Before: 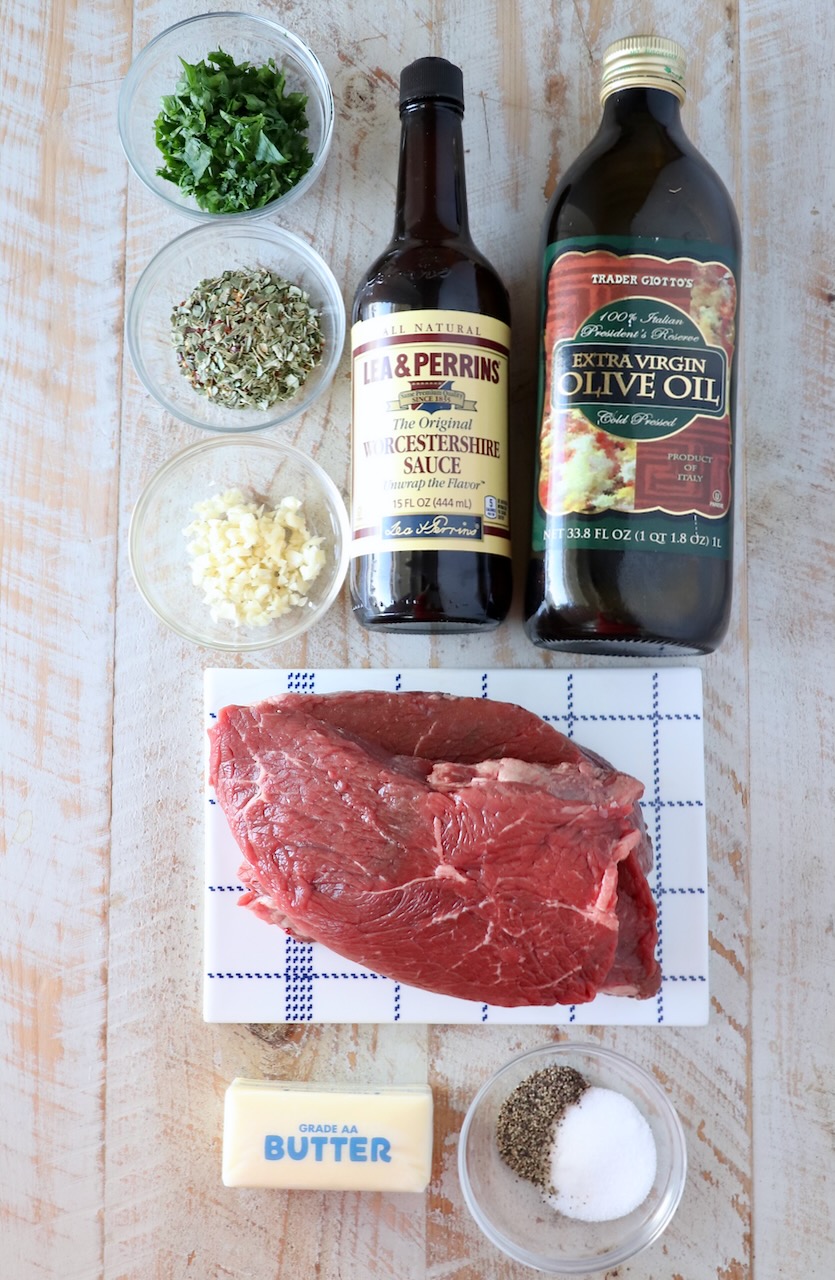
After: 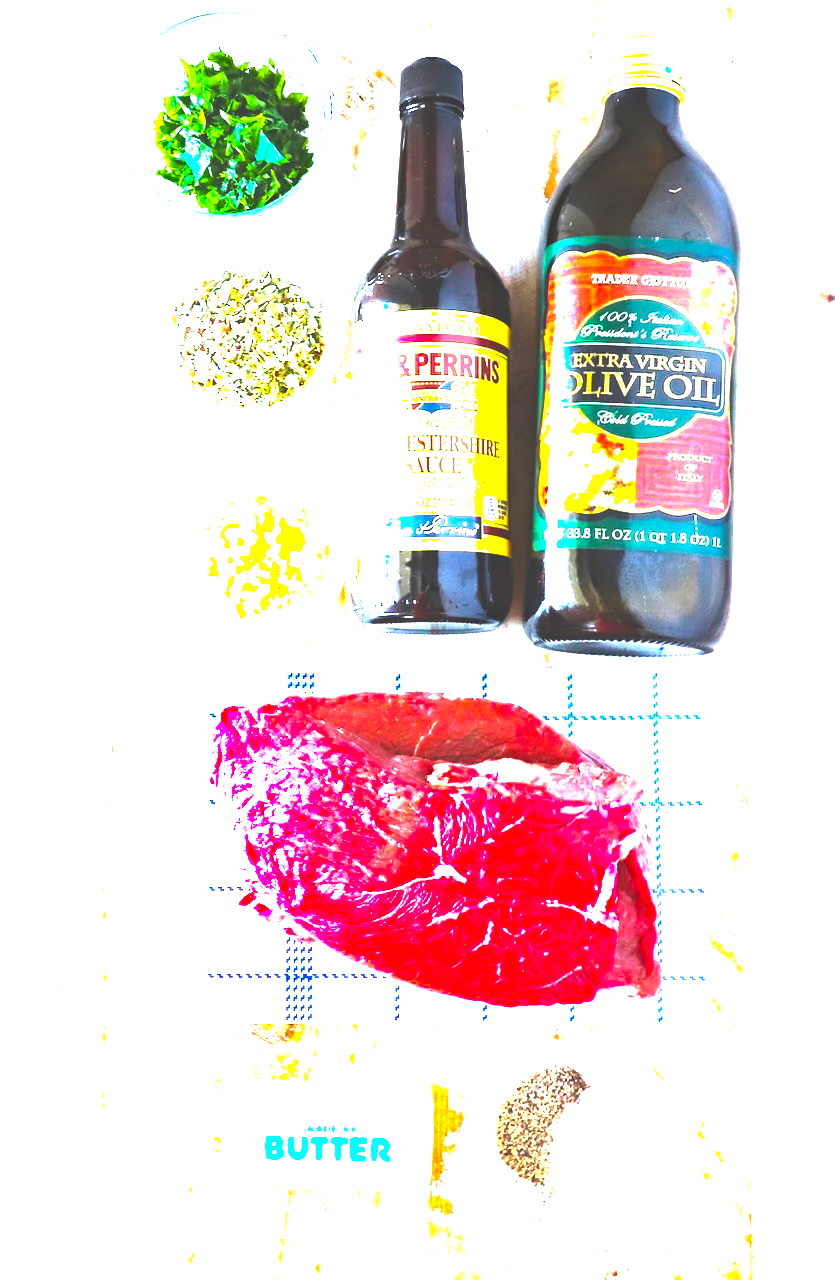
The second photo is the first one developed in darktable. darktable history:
haze removal: compatibility mode true, adaptive false
color balance rgb: linear chroma grading › shadows -30%, linear chroma grading › global chroma 35%, perceptual saturation grading › global saturation 75%, perceptual saturation grading › shadows -30%, perceptual brilliance grading › highlights 75%, perceptual brilliance grading › shadows -30%, global vibrance 35%
exposure: black level correction -0.023, exposure 1.397 EV, compensate highlight preservation false
